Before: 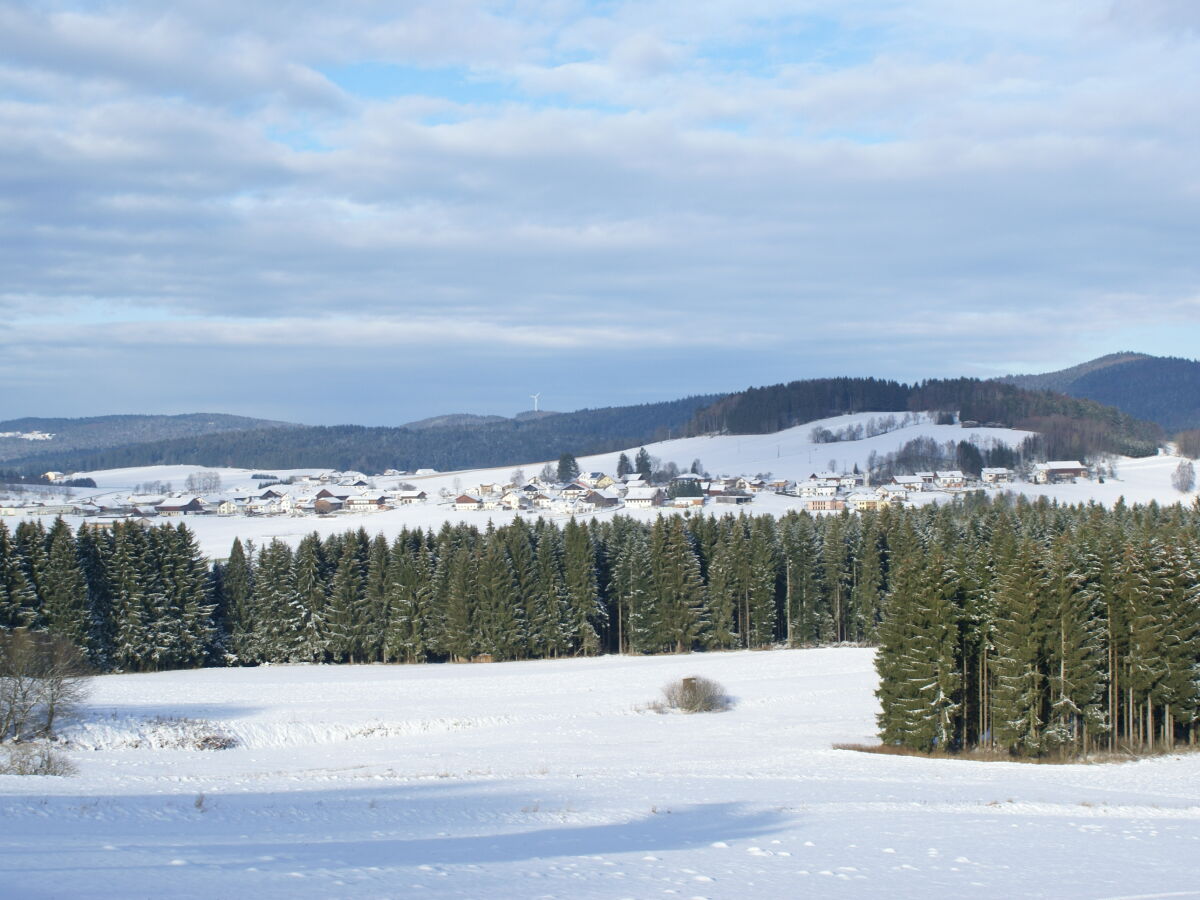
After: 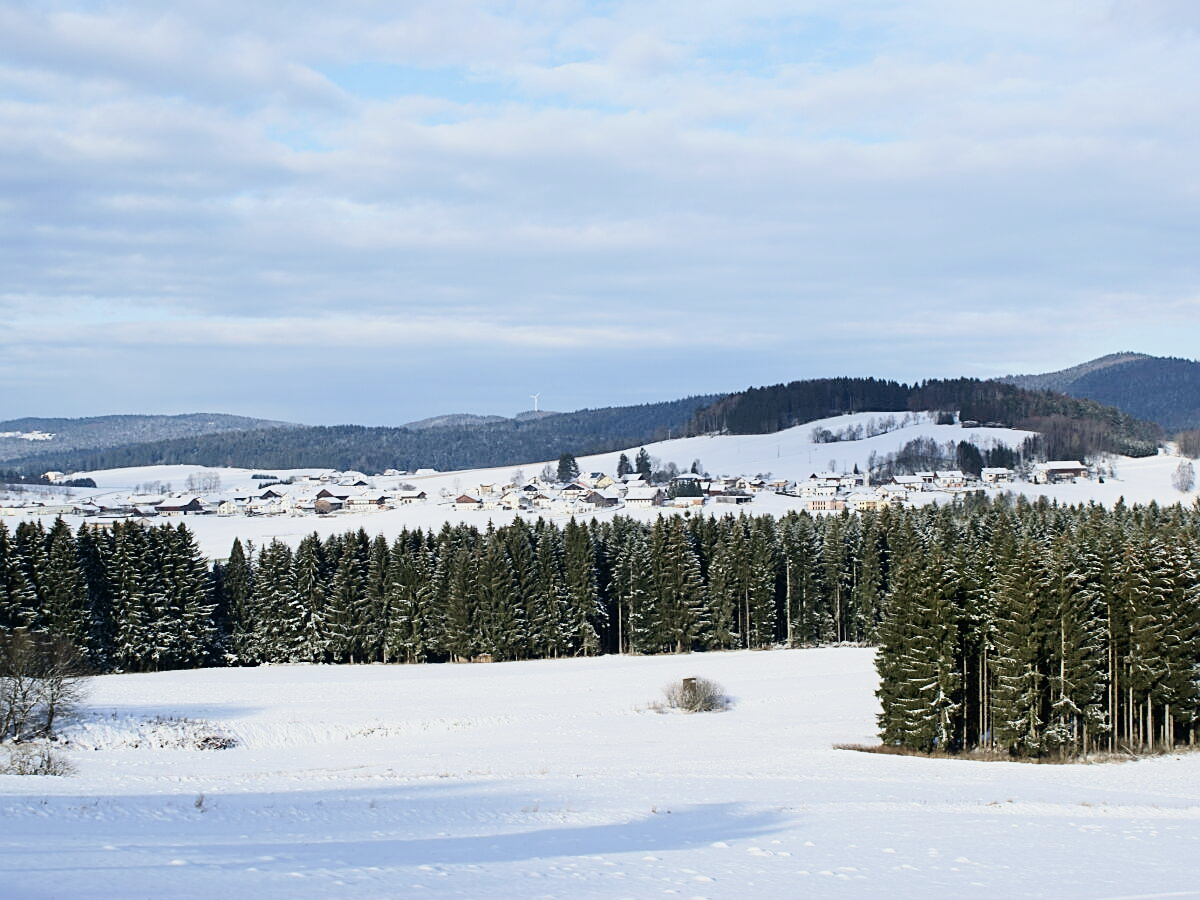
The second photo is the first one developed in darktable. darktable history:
filmic rgb: black relative exposure -16 EV, white relative exposure 5.29 EV, threshold 3.05 EV, hardness 5.91, contrast 1.26, add noise in highlights 0.102, color science v4 (2020), type of noise poissonian, enable highlight reconstruction true
sharpen: amount 0.602
tone curve: curves: ch0 [(0, 0) (0.003, 0.009) (0.011, 0.013) (0.025, 0.019) (0.044, 0.029) (0.069, 0.04) (0.1, 0.053) (0.136, 0.08) (0.177, 0.114) (0.224, 0.151) (0.277, 0.207) (0.335, 0.267) (0.399, 0.35) (0.468, 0.442) (0.543, 0.545) (0.623, 0.656) (0.709, 0.752) (0.801, 0.843) (0.898, 0.932) (1, 1)], color space Lab, independent channels, preserve colors none
